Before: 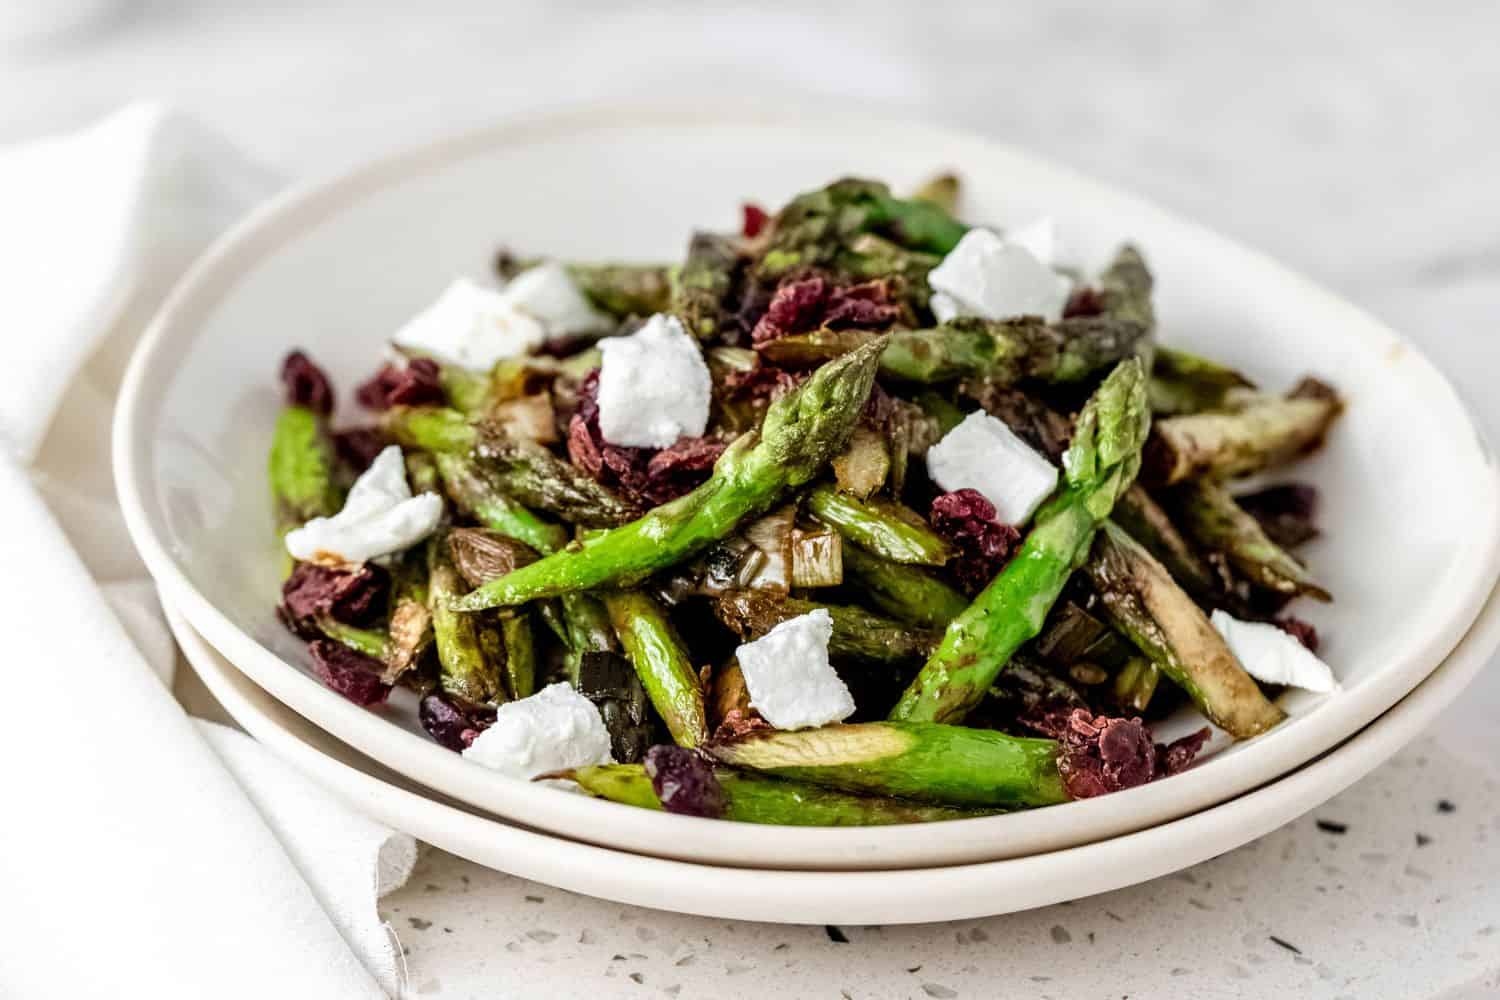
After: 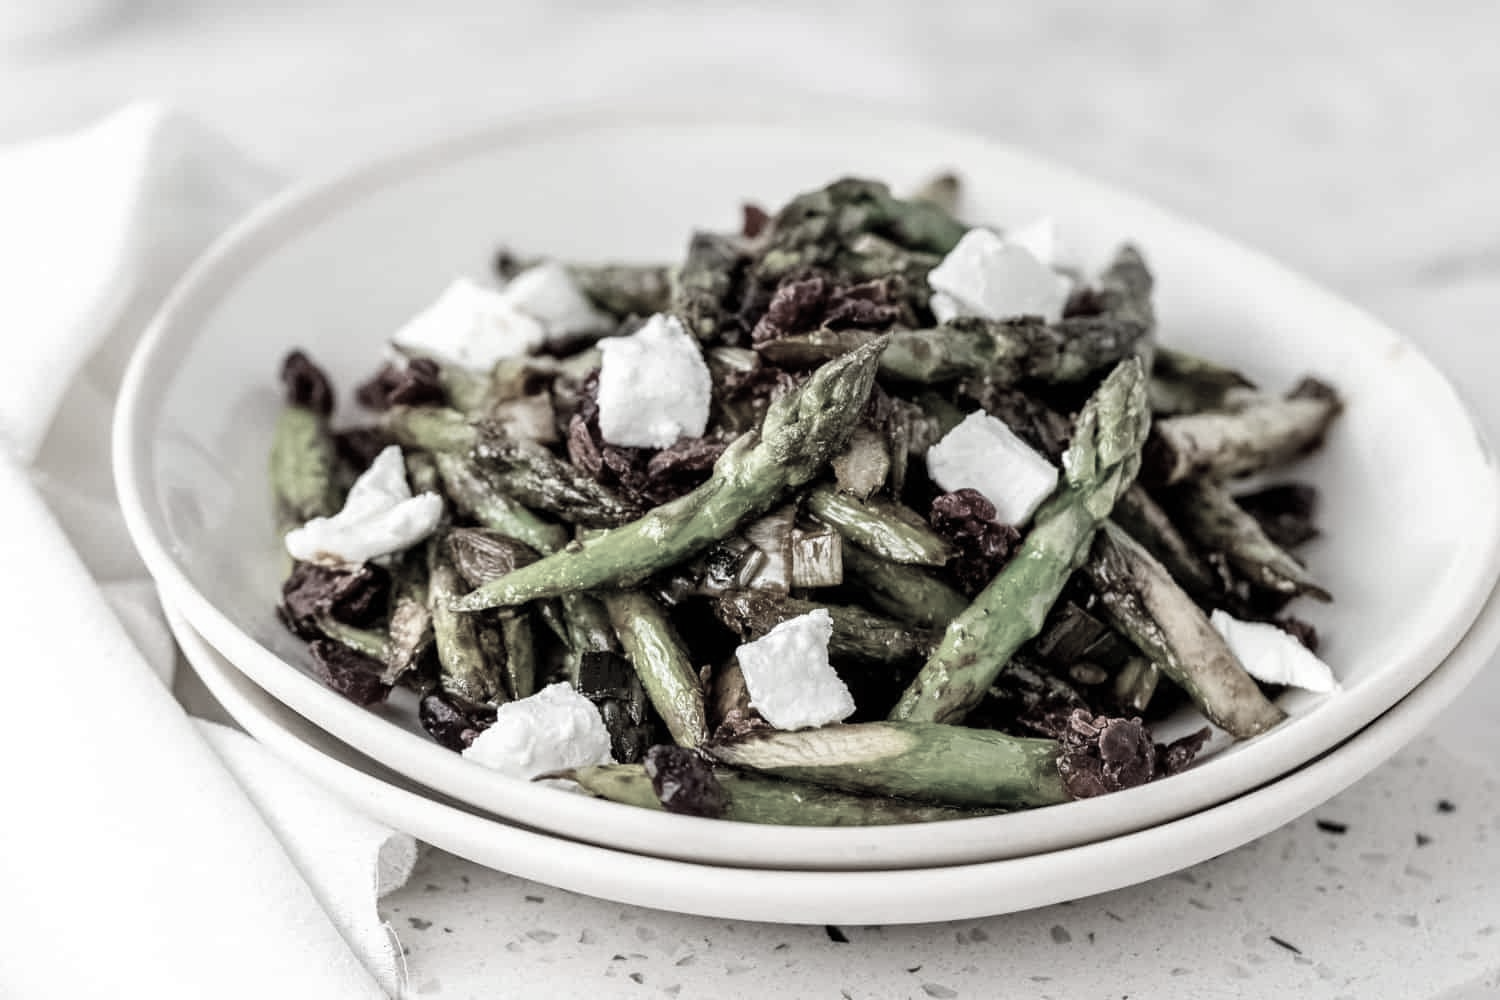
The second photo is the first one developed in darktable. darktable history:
color correction: highlights b* -0.047, saturation 0.259
